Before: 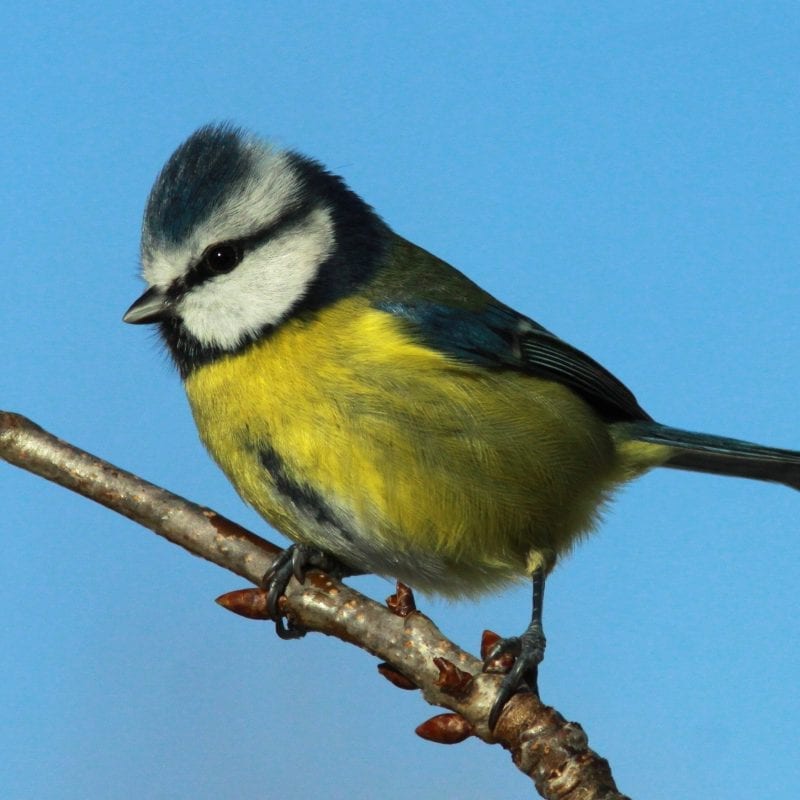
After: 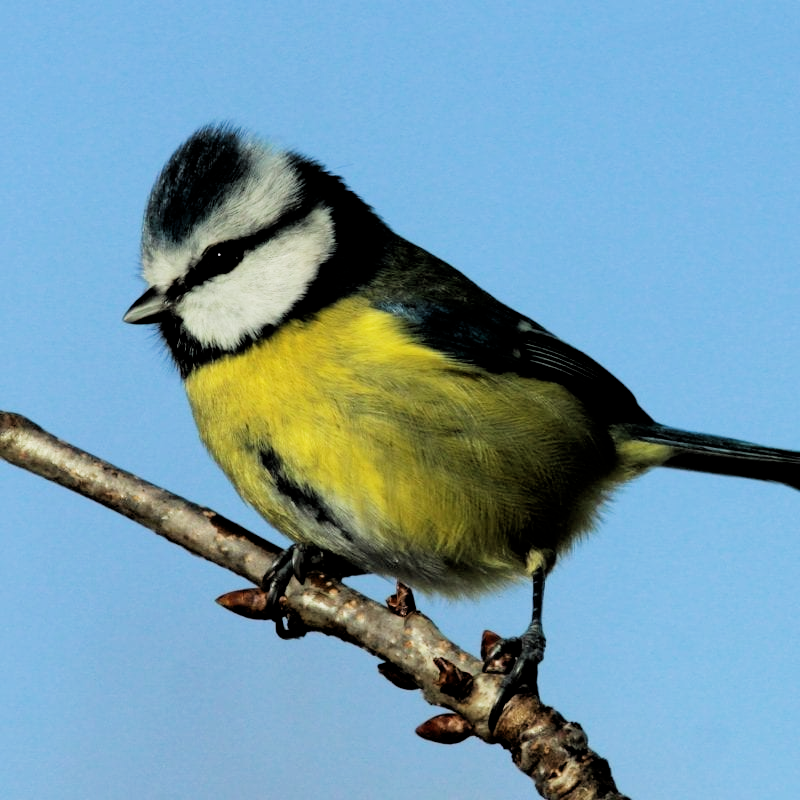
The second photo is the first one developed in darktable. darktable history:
rgb levels: levels [[0.013, 0.434, 0.89], [0, 0.5, 1], [0, 0.5, 1]]
filmic rgb: black relative exposure -5 EV, white relative exposure 3.5 EV, hardness 3.19, contrast 1.2, highlights saturation mix -50%
